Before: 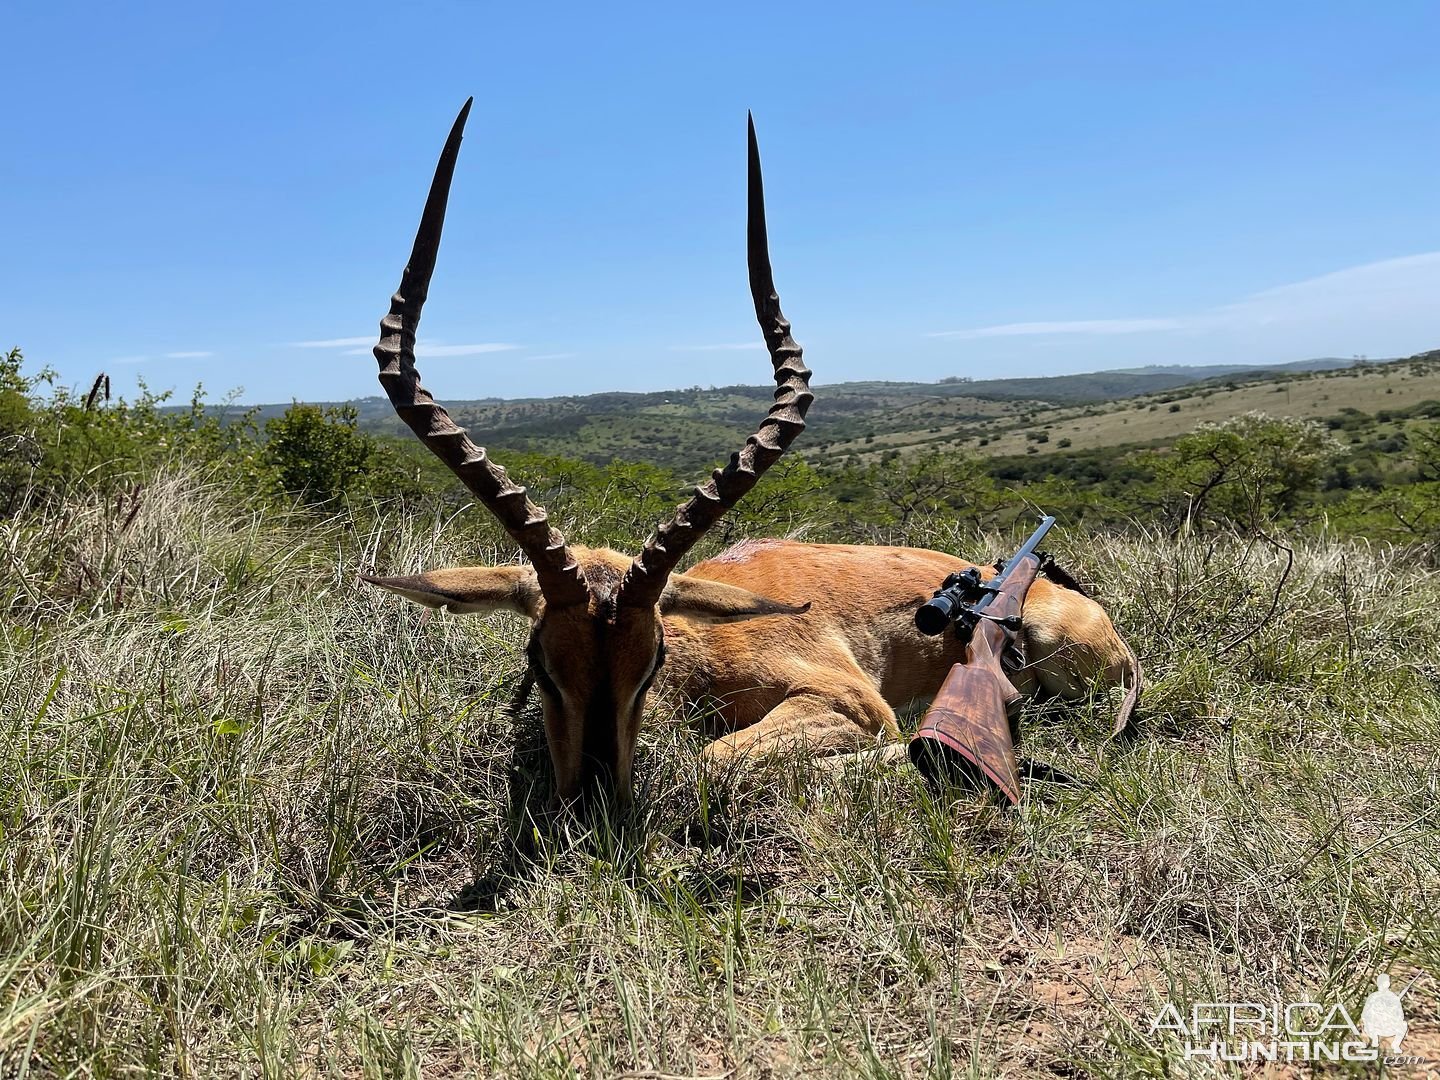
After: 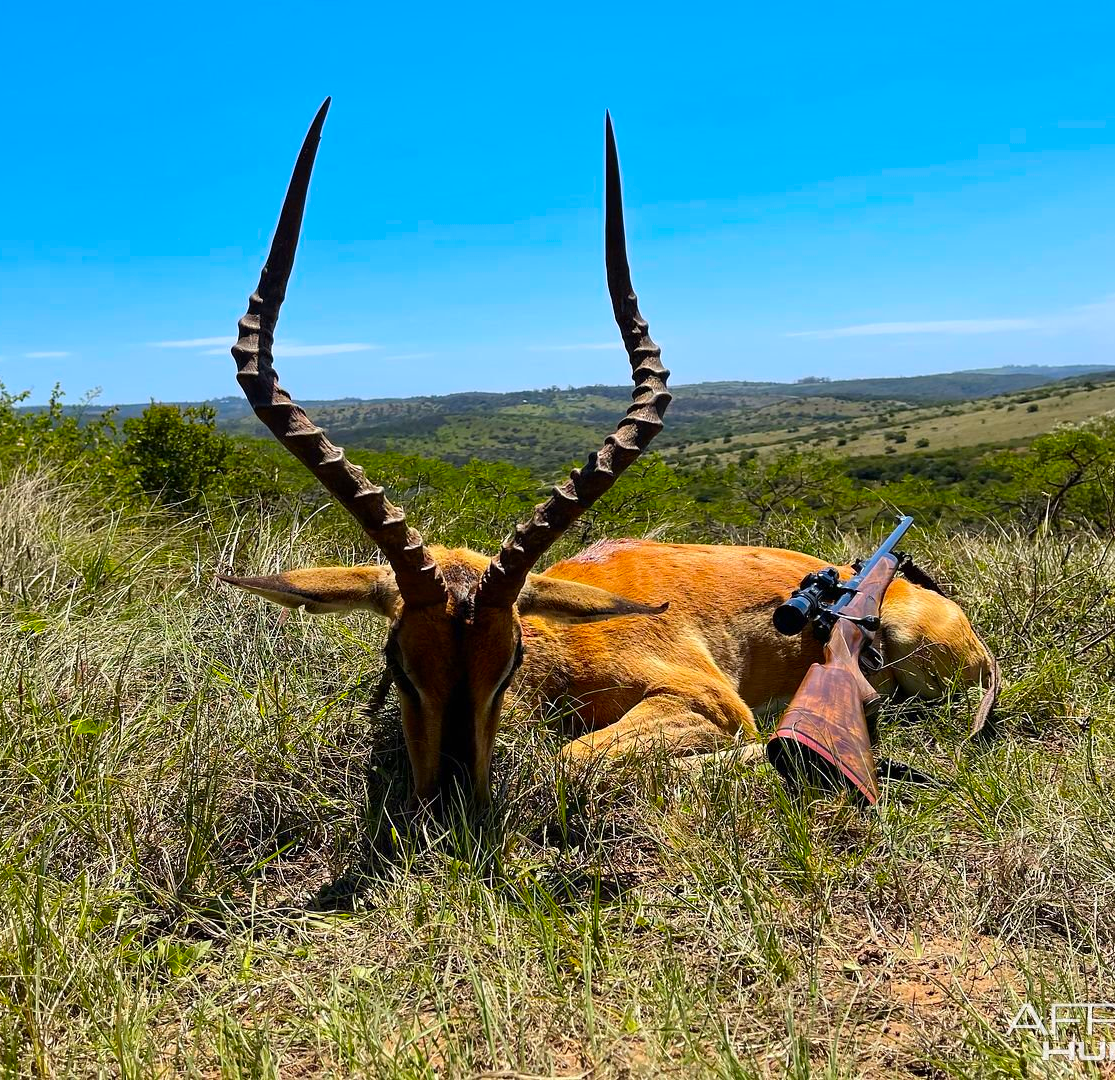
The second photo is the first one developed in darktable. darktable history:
color contrast: green-magenta contrast 1.55, blue-yellow contrast 1.83
crop: left 9.88%, right 12.664%
